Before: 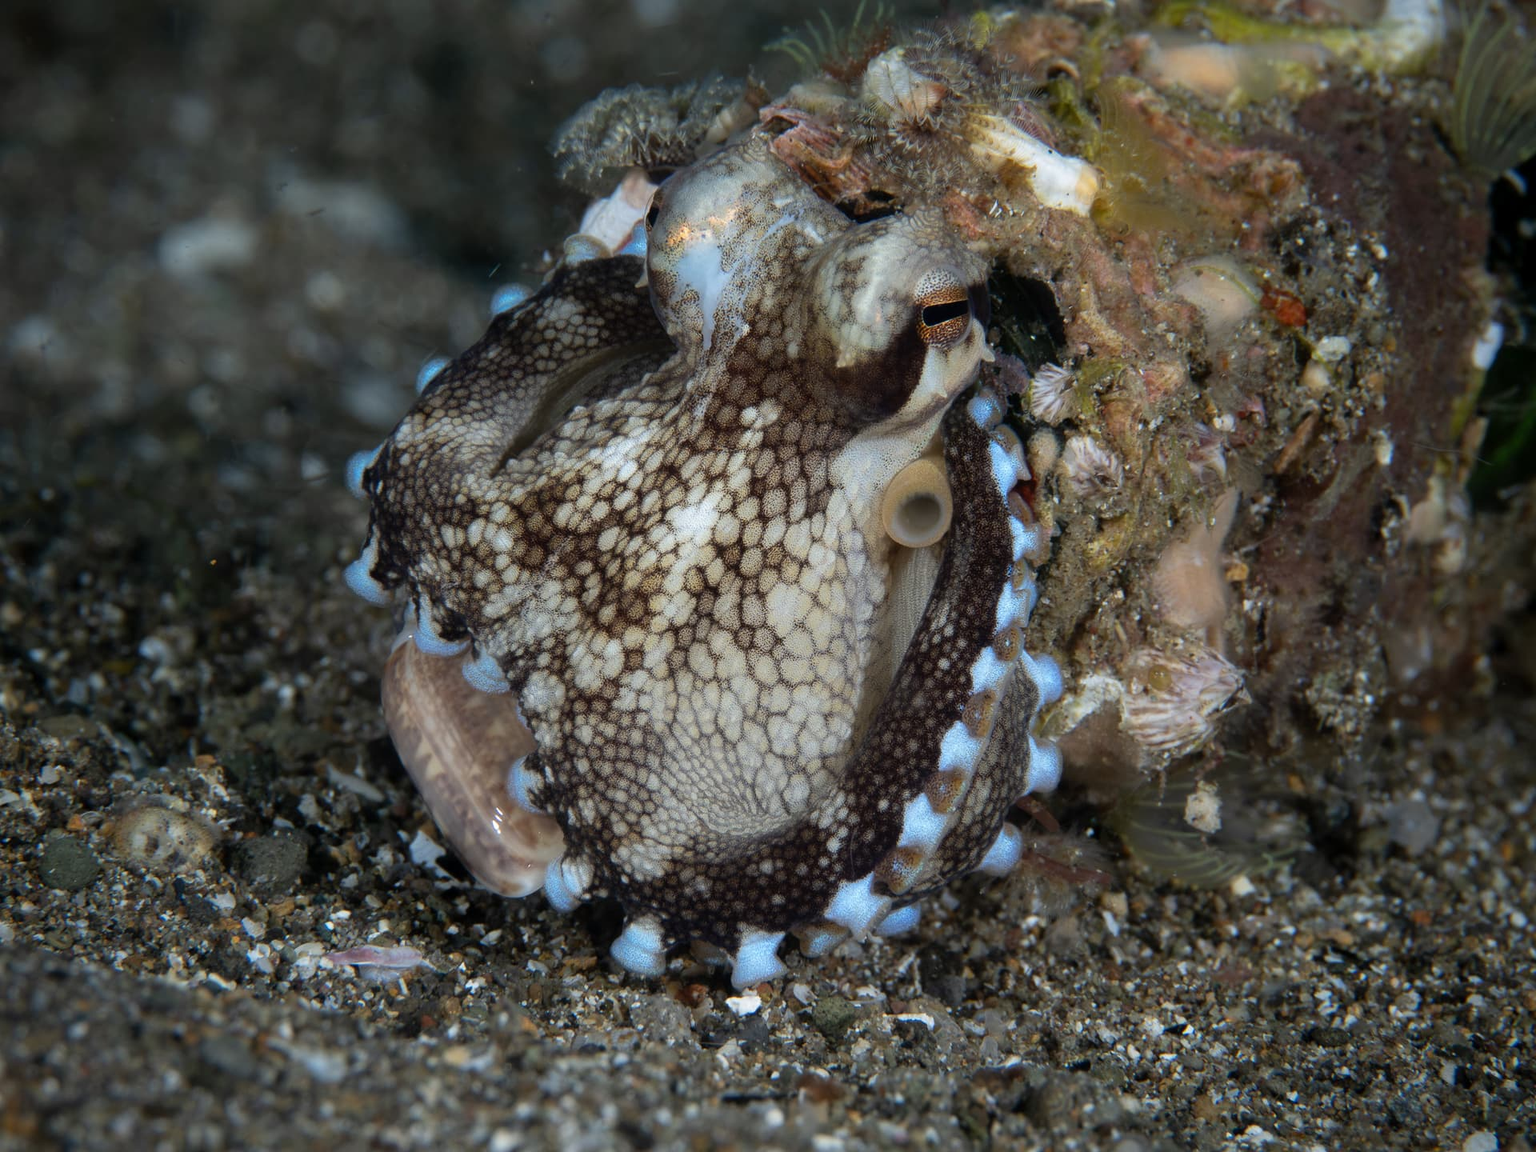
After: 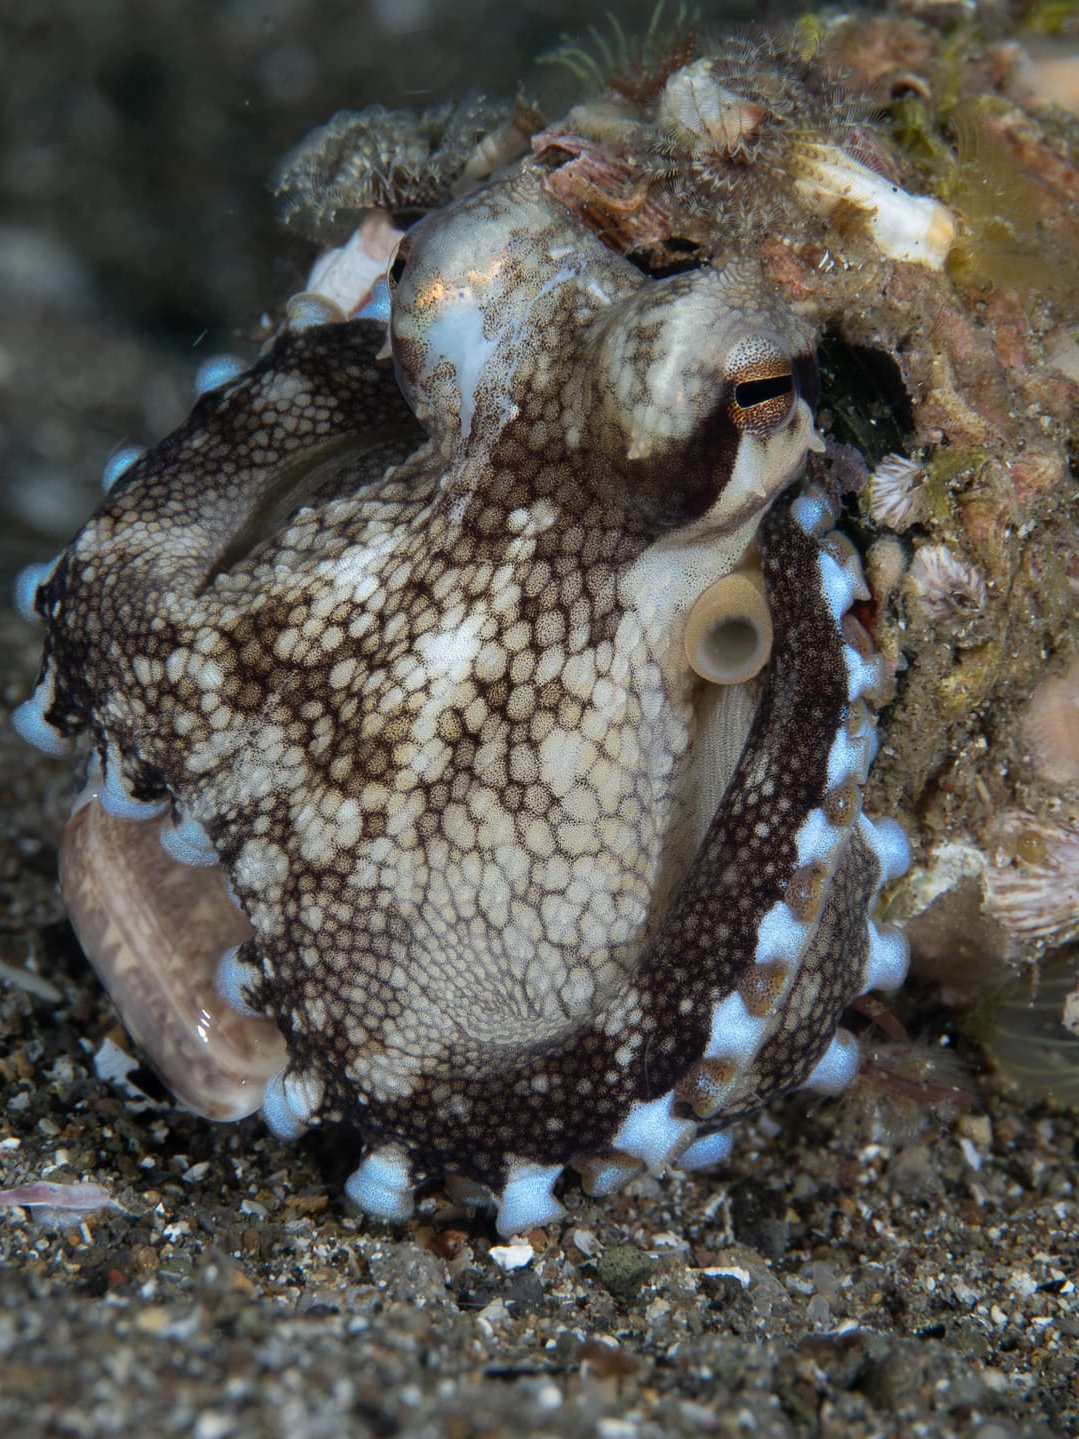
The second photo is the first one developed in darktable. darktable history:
crop: left 21.783%, right 21.996%, bottom 0.011%
contrast brightness saturation: saturation -0.051
